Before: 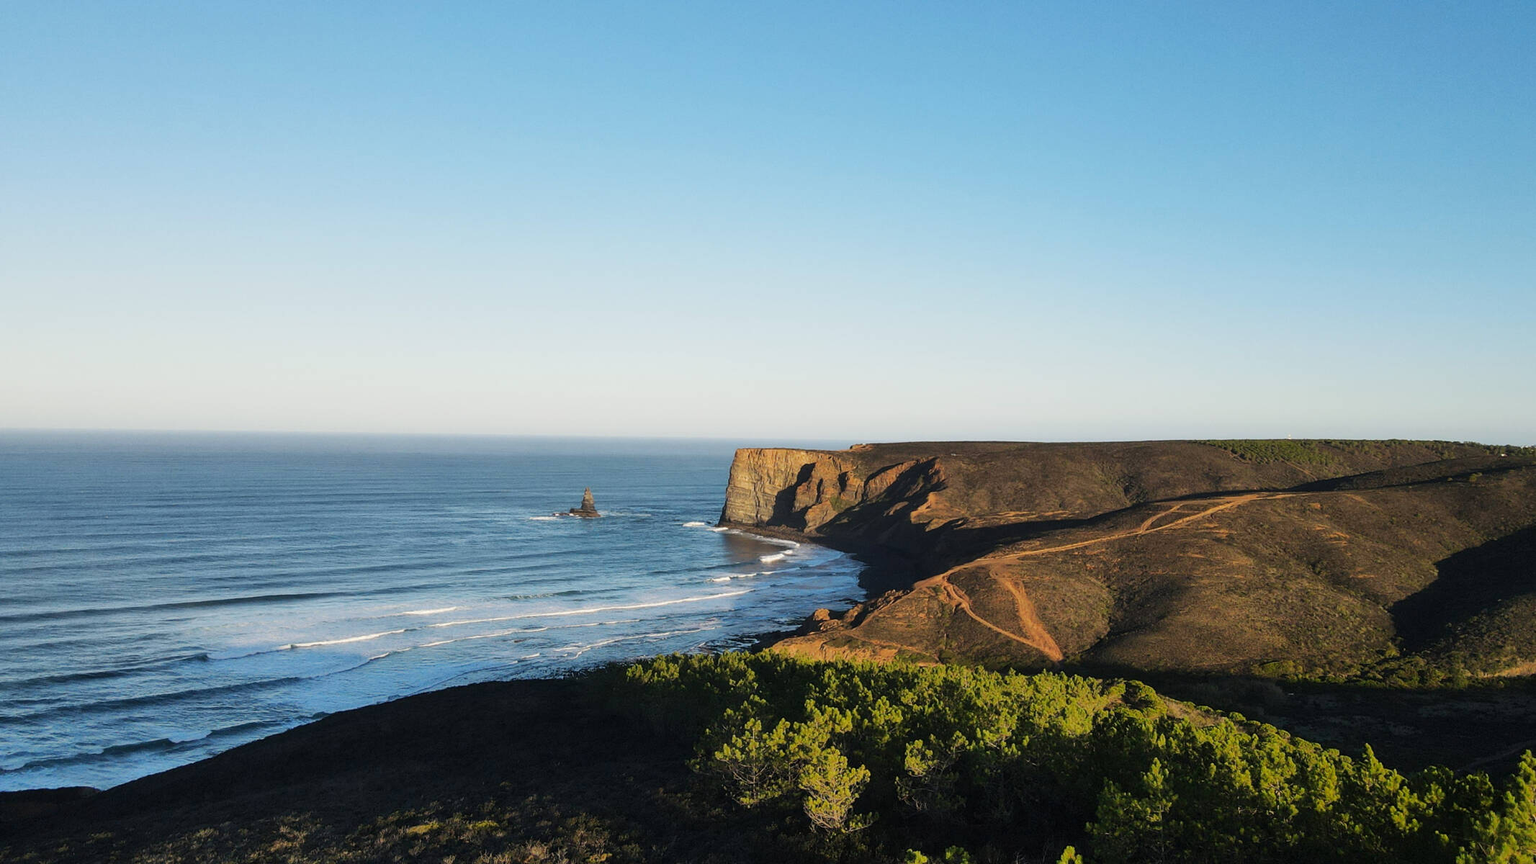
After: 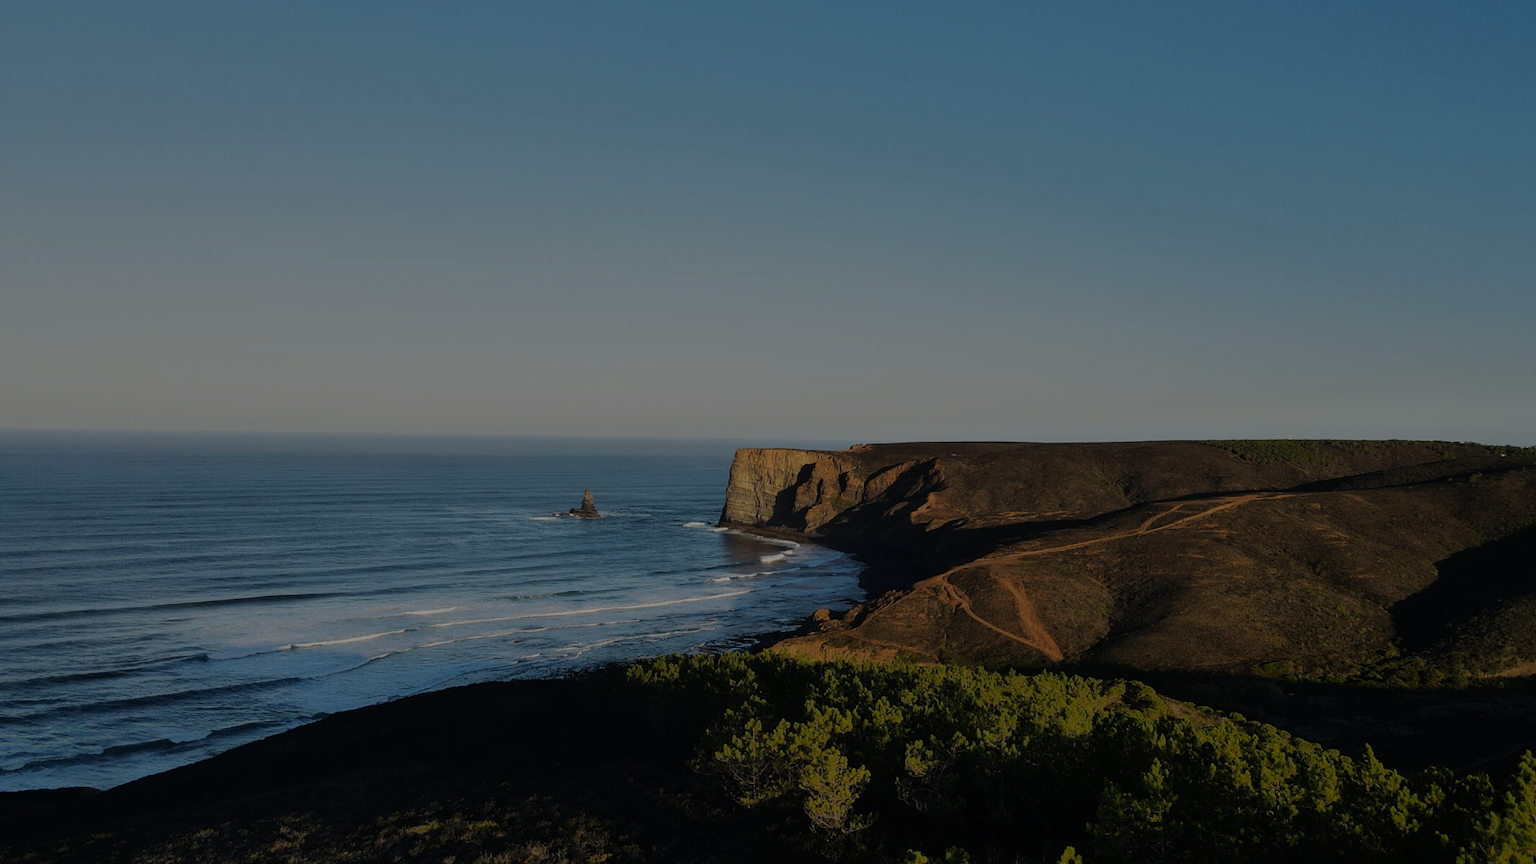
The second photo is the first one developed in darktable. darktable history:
tone equalizer: -8 EV -1.97 EV, -7 EV -1.98 EV, -6 EV -1.97 EV, -5 EV -1.98 EV, -4 EV -1.98 EV, -3 EV -1.97 EV, -2 EV -1.97 EV, -1 EV -1.63 EV, +0 EV -2 EV
